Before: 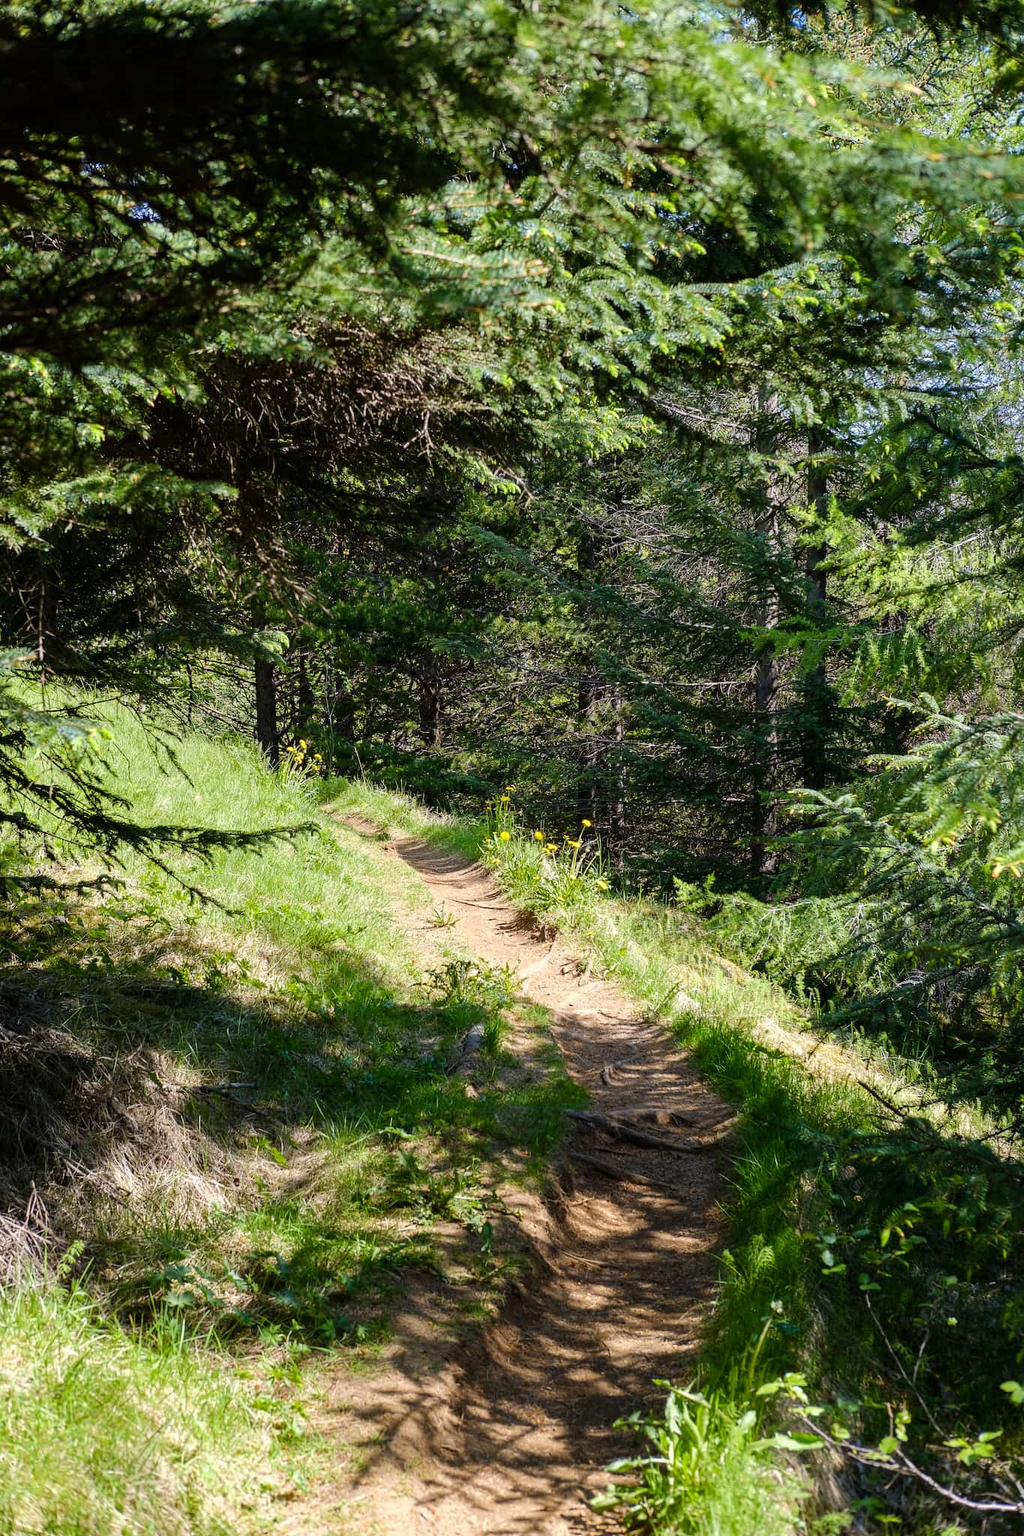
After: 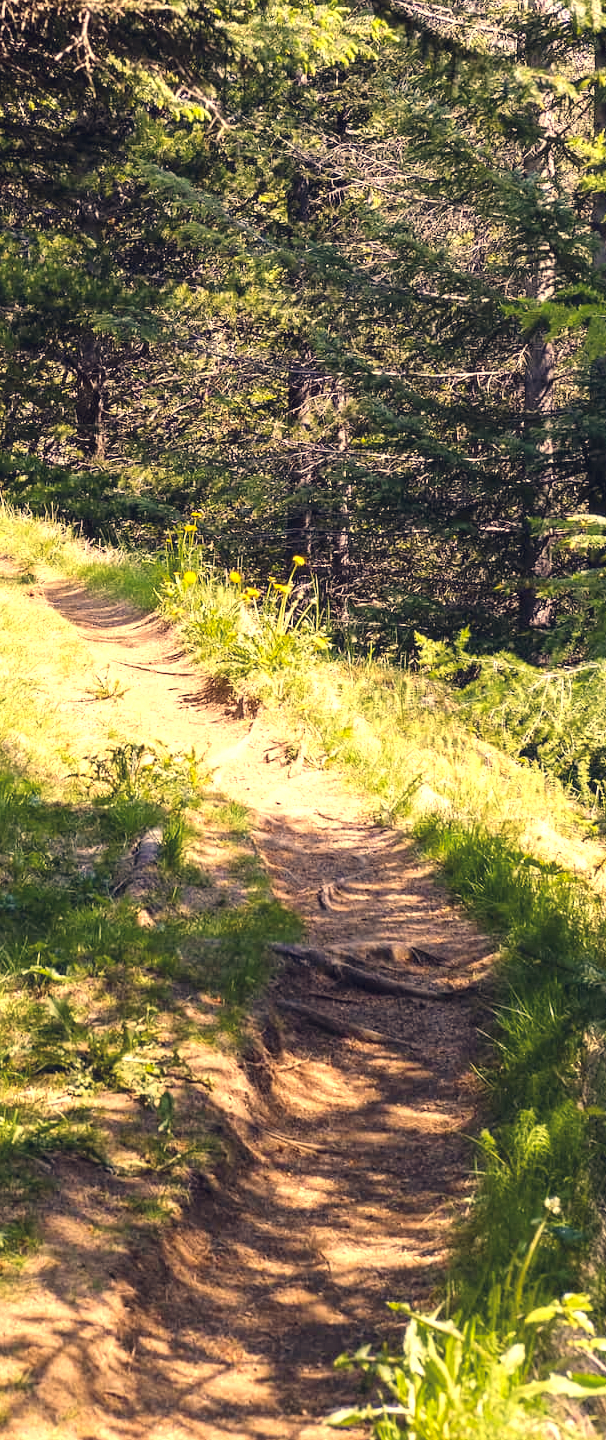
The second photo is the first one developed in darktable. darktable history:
color correction: highlights a* 19.59, highlights b* 27.49, shadows a* 3.46, shadows b* -17.28, saturation 0.73
contrast brightness saturation: contrast 0.05
exposure: black level correction -0.002, exposure 1.115 EV, compensate highlight preservation false
levels: levels [0, 0.48, 0.961]
color zones: curves: ch0 [(0, 0.425) (0.143, 0.422) (0.286, 0.42) (0.429, 0.419) (0.571, 0.419) (0.714, 0.42) (0.857, 0.422) (1, 0.425)]
crop: left 35.432%, top 26.233%, right 20.145%, bottom 3.432%
